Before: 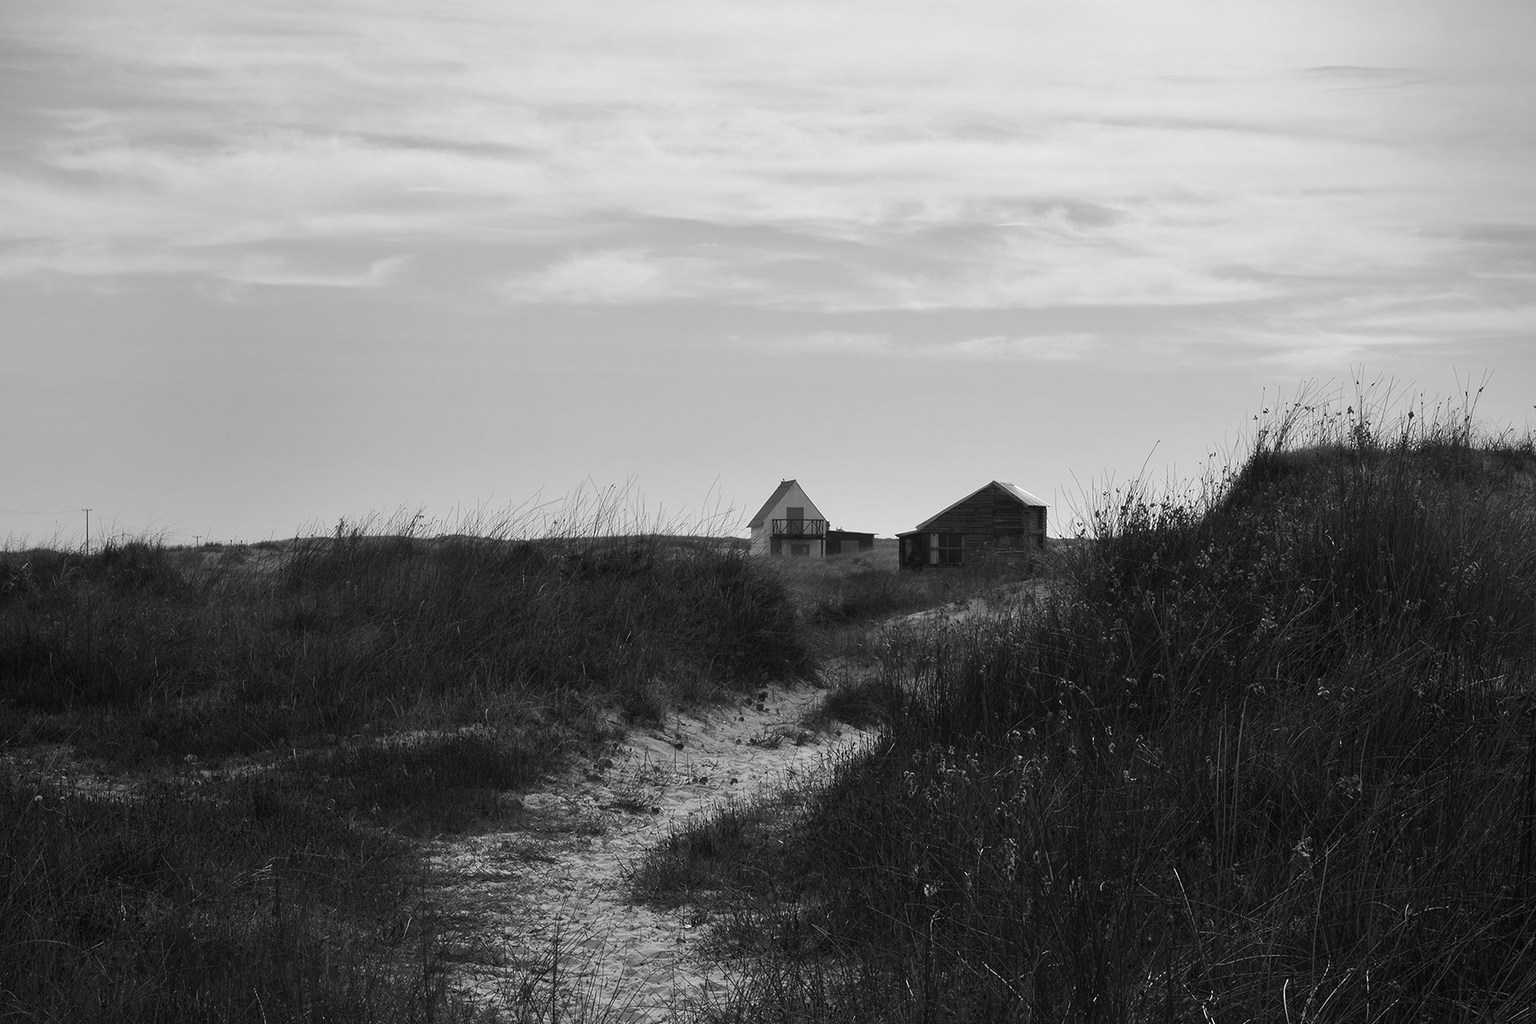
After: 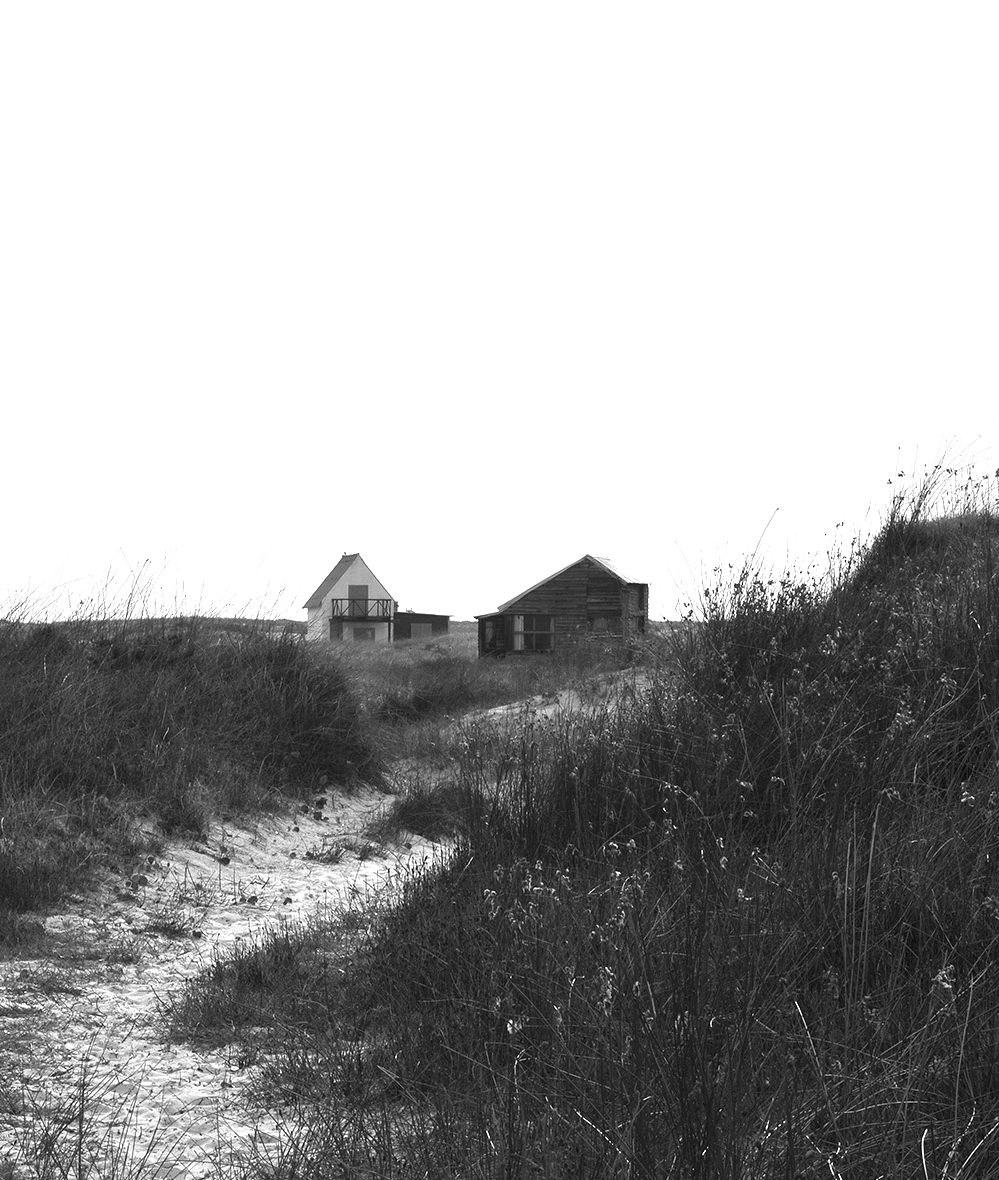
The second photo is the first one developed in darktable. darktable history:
exposure: exposure 1.202 EV, compensate highlight preservation false
crop: left 31.594%, top 0.012%, right 11.974%
tone equalizer: on, module defaults
